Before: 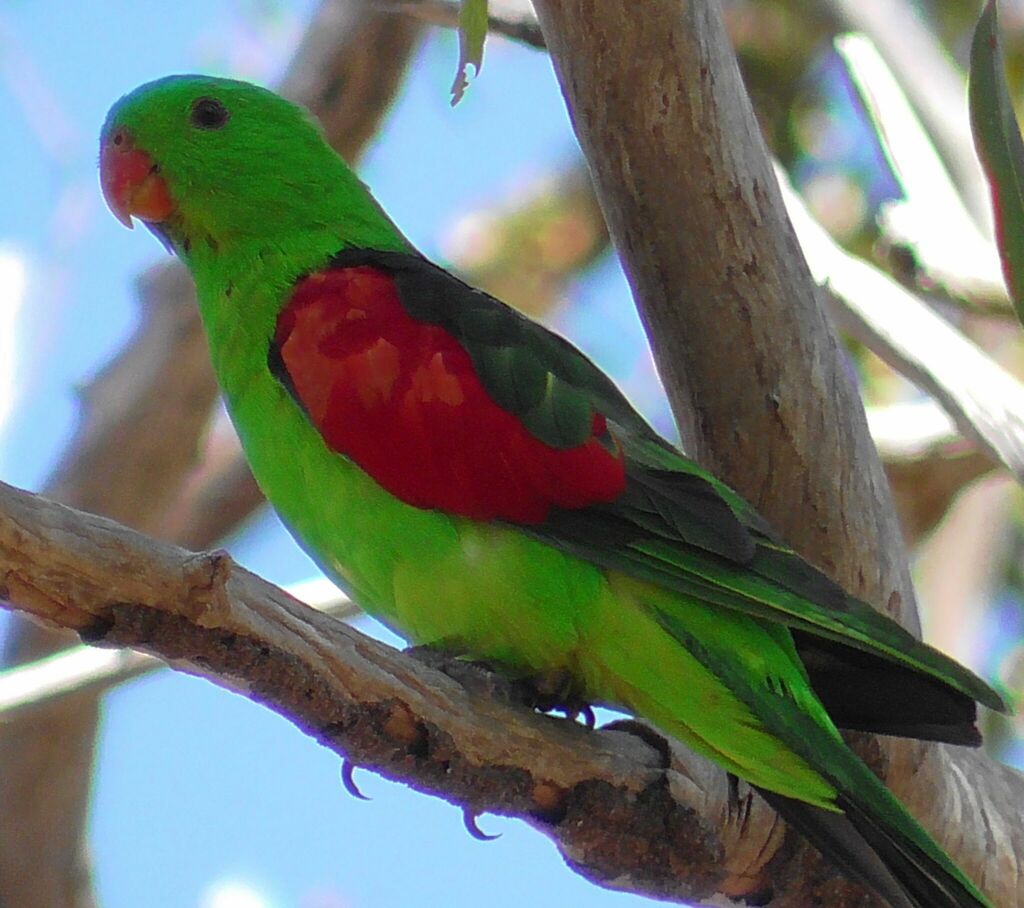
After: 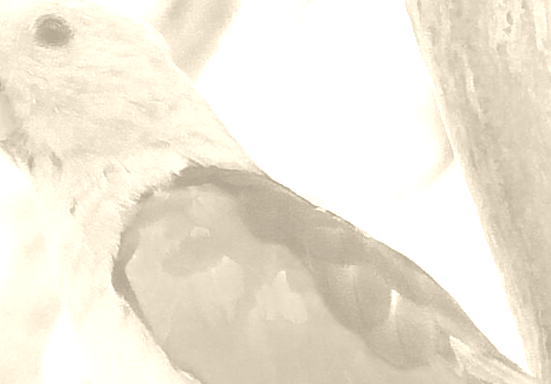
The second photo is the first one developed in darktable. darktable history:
crop: left 15.306%, top 9.065%, right 30.789%, bottom 48.638%
color correction: highlights a* 0.162, highlights b* 29.53, shadows a* -0.162, shadows b* 21.09
base curve: curves: ch0 [(0, 0) (0.007, 0.004) (0.027, 0.03) (0.046, 0.07) (0.207, 0.54) (0.442, 0.872) (0.673, 0.972) (1, 1)], preserve colors none
colorize: hue 36°, saturation 71%, lightness 80.79%
